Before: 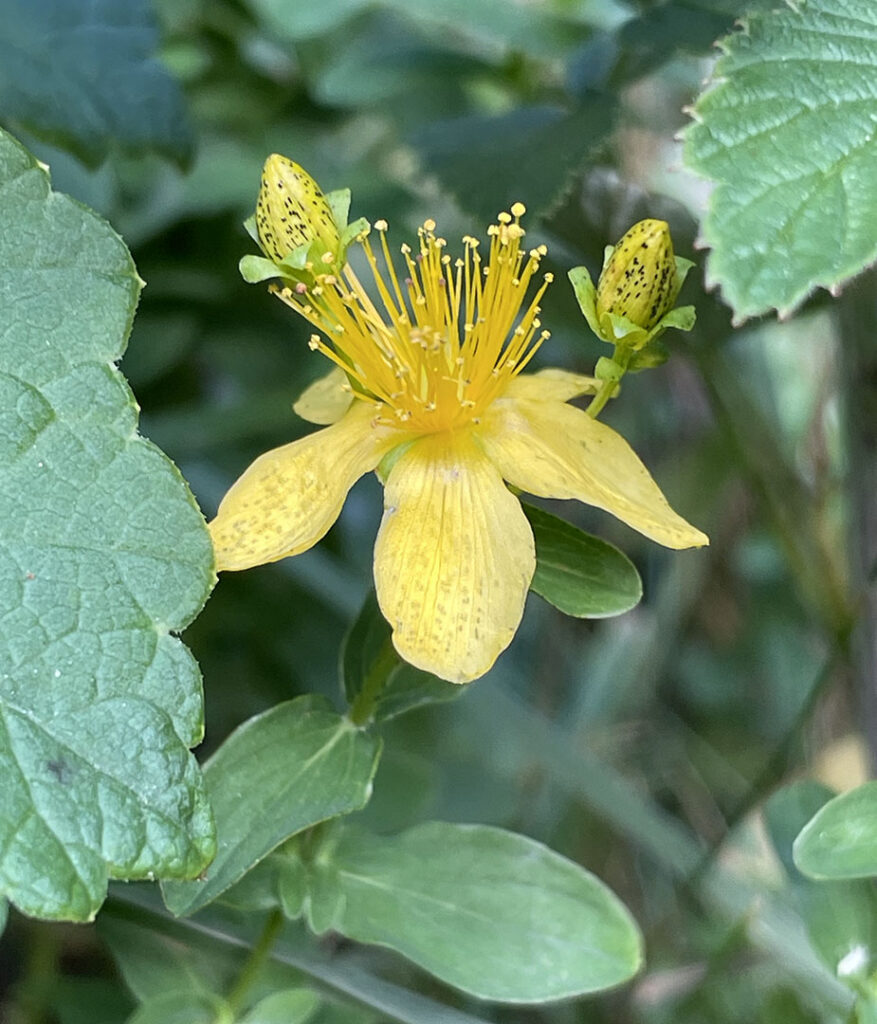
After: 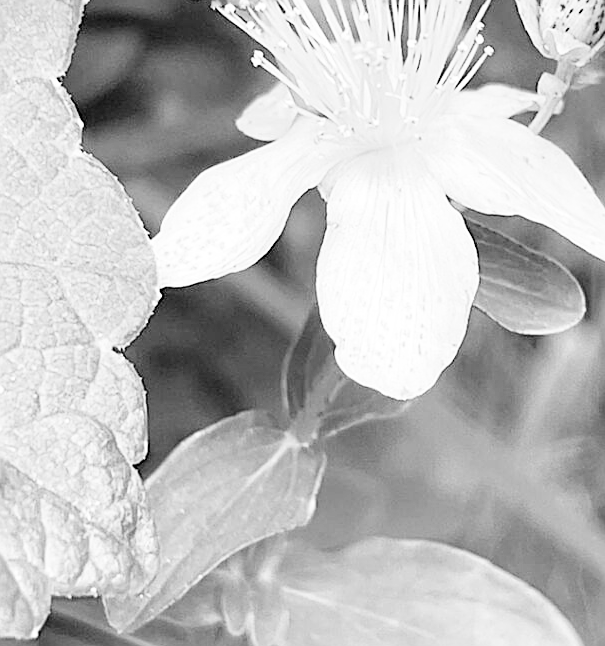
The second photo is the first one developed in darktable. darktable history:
crop: left 6.564%, top 27.823%, right 24.378%, bottom 9.032%
color balance rgb: perceptual saturation grading › global saturation 25.272%, perceptual saturation grading › highlights -50.124%, perceptual saturation grading › shadows 30.648%, perceptual brilliance grading › global brilliance 9.588%, perceptual brilliance grading › shadows 15.027%, global vibrance 14.815%
sharpen: amount 0.473
color correction: highlights b* 0.057, saturation 0.545
exposure: black level correction 0.001, exposure 1.657 EV, compensate highlight preservation false
filmic rgb: black relative exposure -7.34 EV, white relative exposure 5.1 EV, hardness 3.21, add noise in highlights 0.002, preserve chrominance no, color science v3 (2019), use custom middle-gray values true, contrast in highlights soft
color zones: curves: ch0 [(0.002, 0.593) (0.143, 0.417) (0.285, 0.541) (0.455, 0.289) (0.608, 0.327) (0.727, 0.283) (0.869, 0.571) (1, 0.603)]; ch1 [(0, 0) (0.143, 0) (0.286, 0) (0.429, 0) (0.571, 0) (0.714, 0) (0.857, 0)]
